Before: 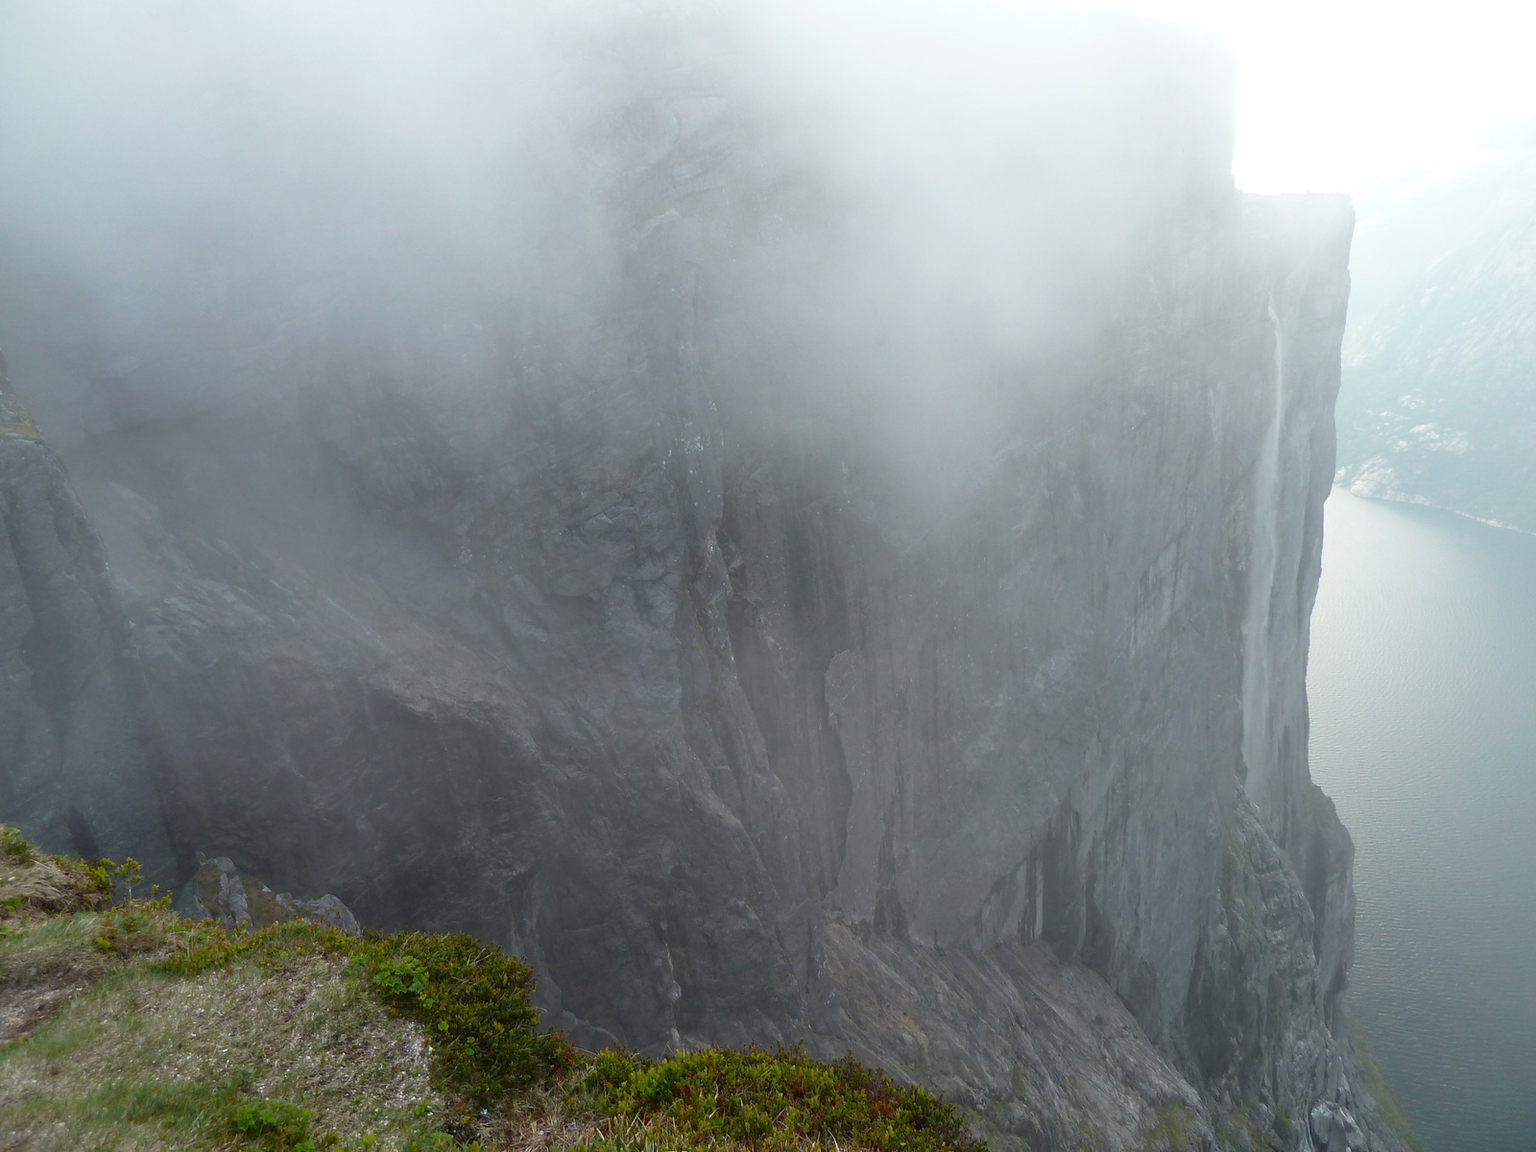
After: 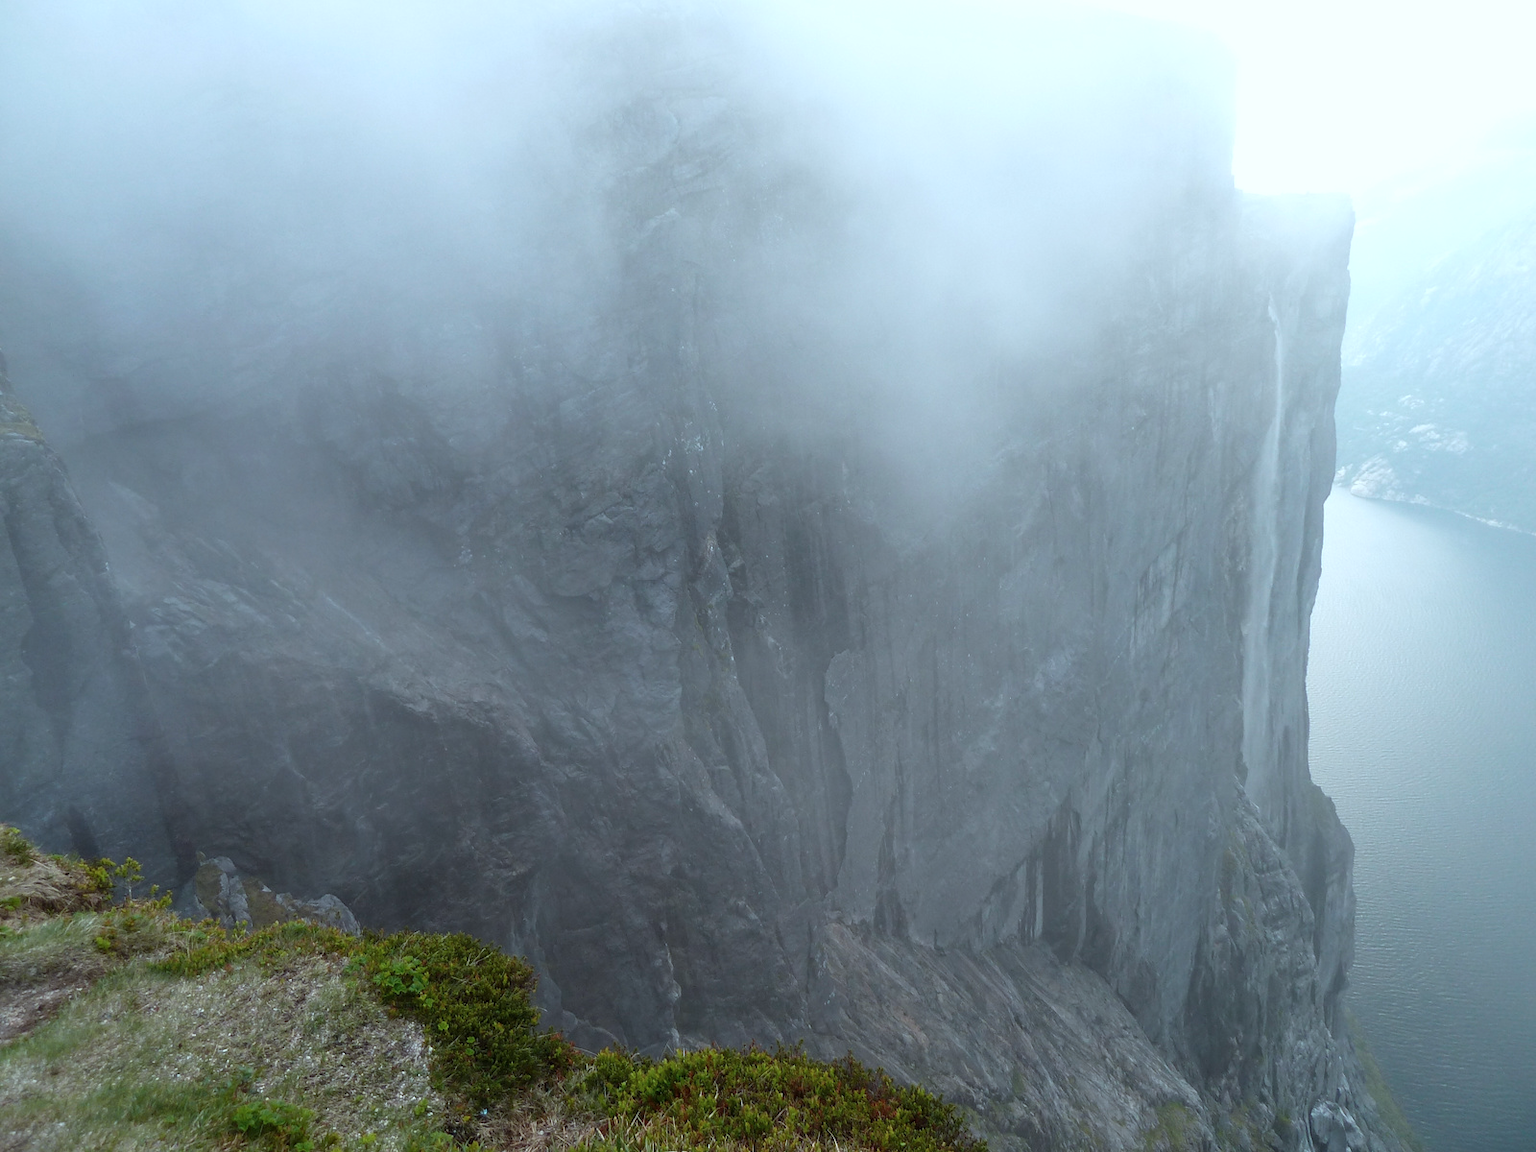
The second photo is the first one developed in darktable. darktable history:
exposure: exposure 0.081 EV, compensate highlight preservation false
color correction: highlights a* -4.18, highlights b* -10.81
local contrast: detail 110%
